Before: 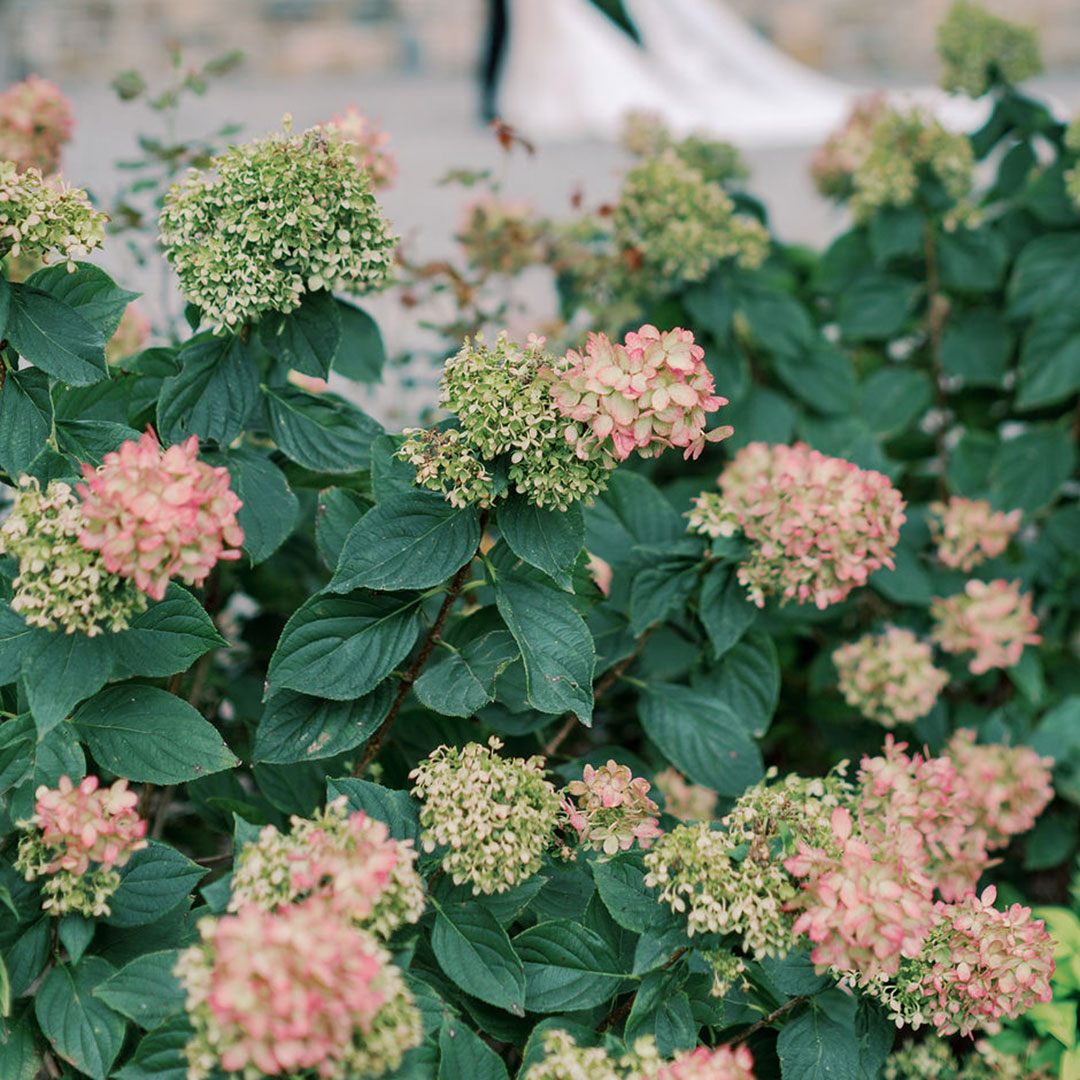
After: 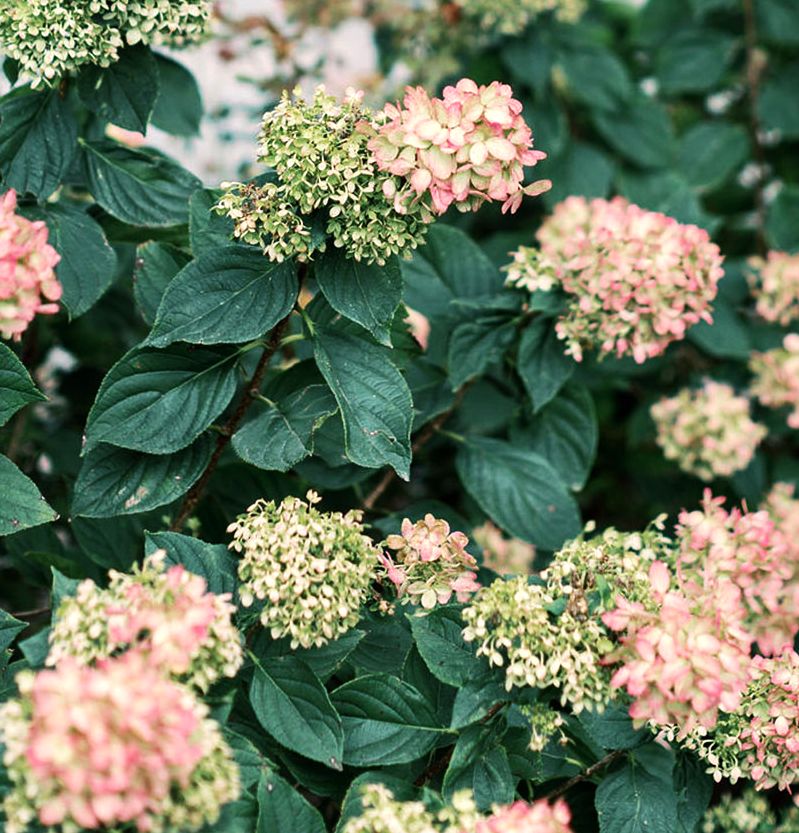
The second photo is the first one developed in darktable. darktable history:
crop: left 16.871%, top 22.857%, right 9.116%
tone equalizer: -8 EV -0.75 EV, -7 EV -0.7 EV, -6 EV -0.6 EV, -5 EV -0.4 EV, -3 EV 0.4 EV, -2 EV 0.6 EV, -1 EV 0.7 EV, +0 EV 0.75 EV, edges refinement/feathering 500, mask exposure compensation -1.57 EV, preserve details no
